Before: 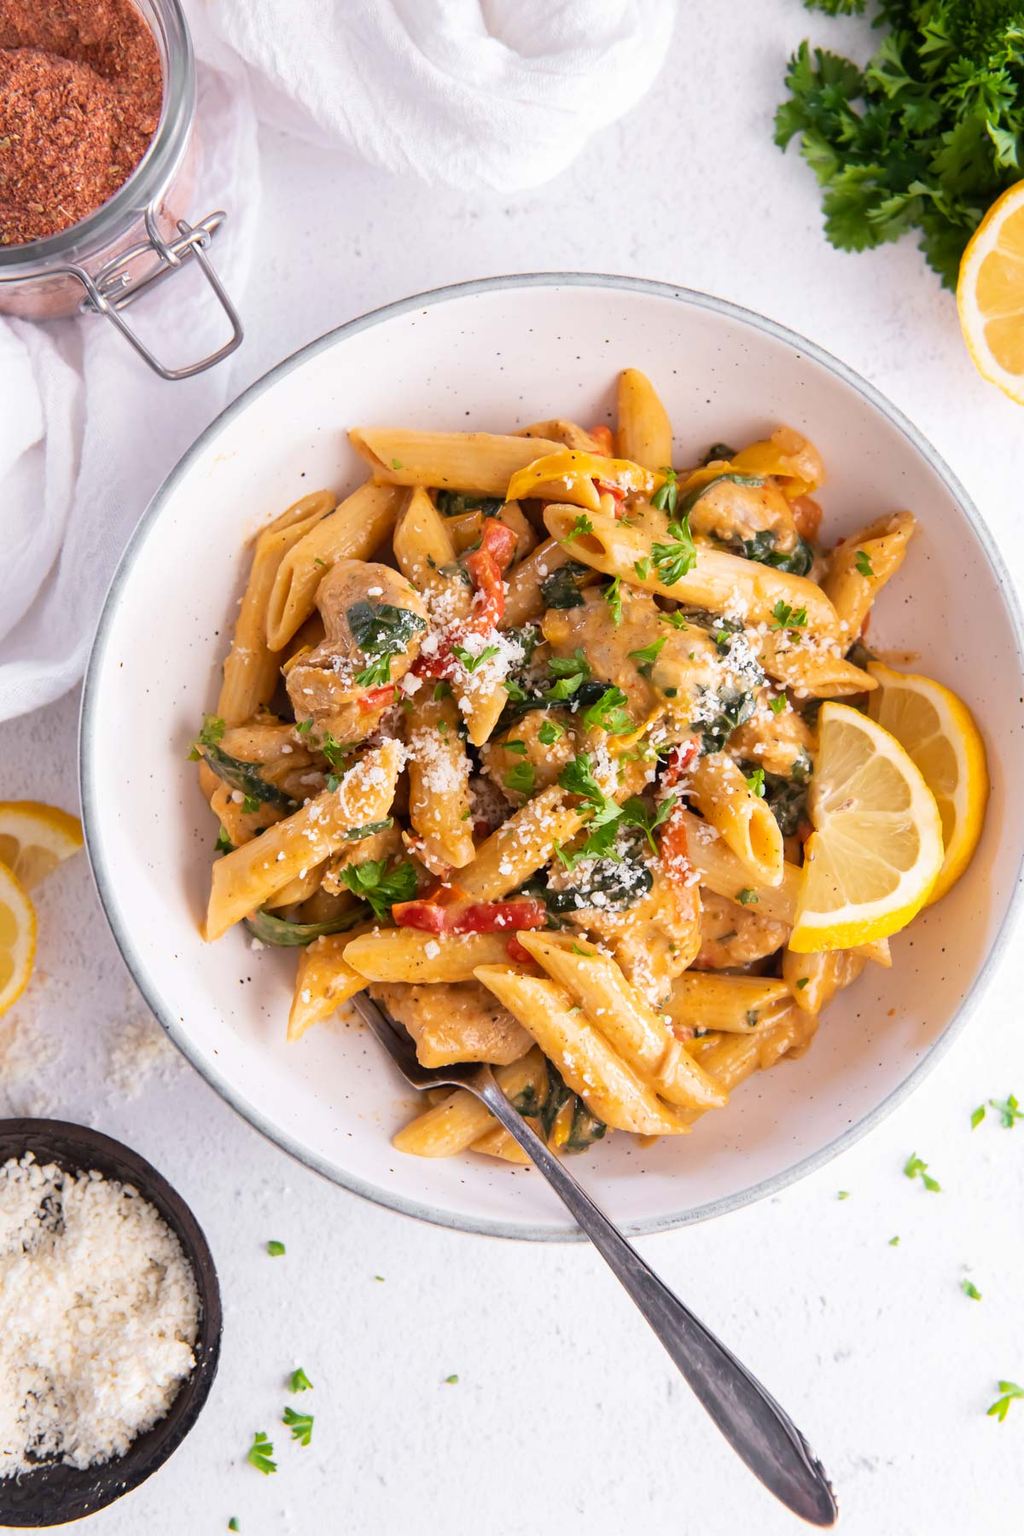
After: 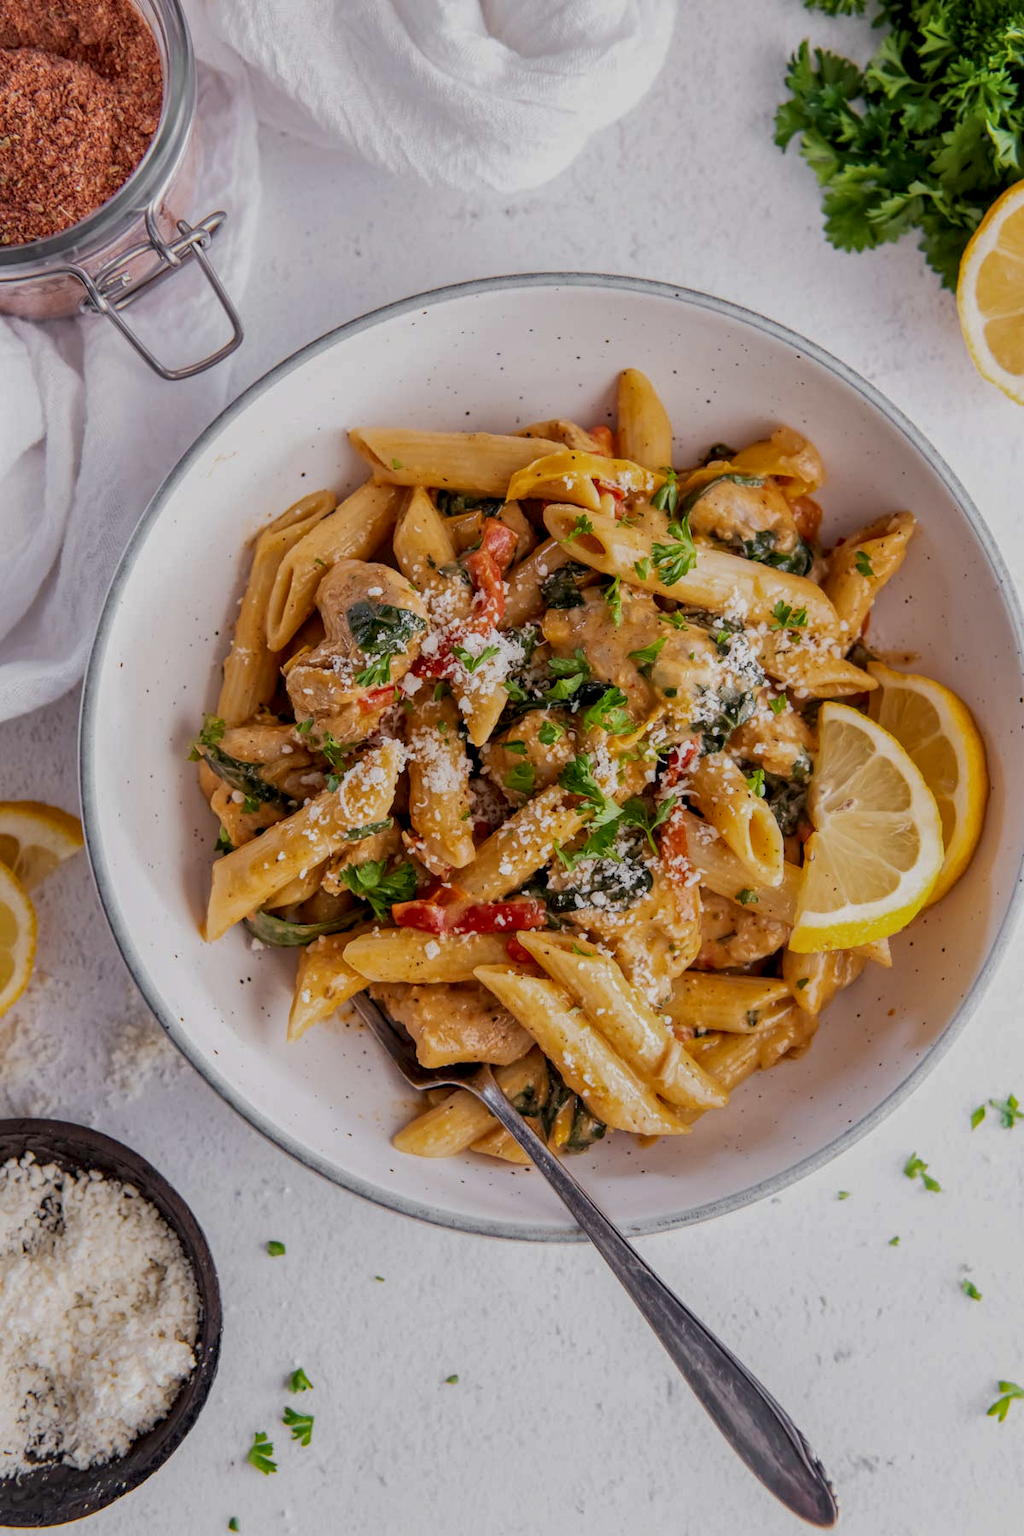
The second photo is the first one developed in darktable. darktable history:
local contrast: highlights 100%, shadows 100%, detail 200%, midtone range 0.2
tone equalizer: -8 EV 0.25 EV, -7 EV 0.417 EV, -6 EV 0.417 EV, -5 EV 0.25 EV, -3 EV -0.25 EV, -2 EV -0.417 EV, -1 EV -0.417 EV, +0 EV -0.25 EV, edges refinement/feathering 500, mask exposure compensation -1.57 EV, preserve details guided filter
exposure: exposure -0.462 EV, compensate highlight preservation false
